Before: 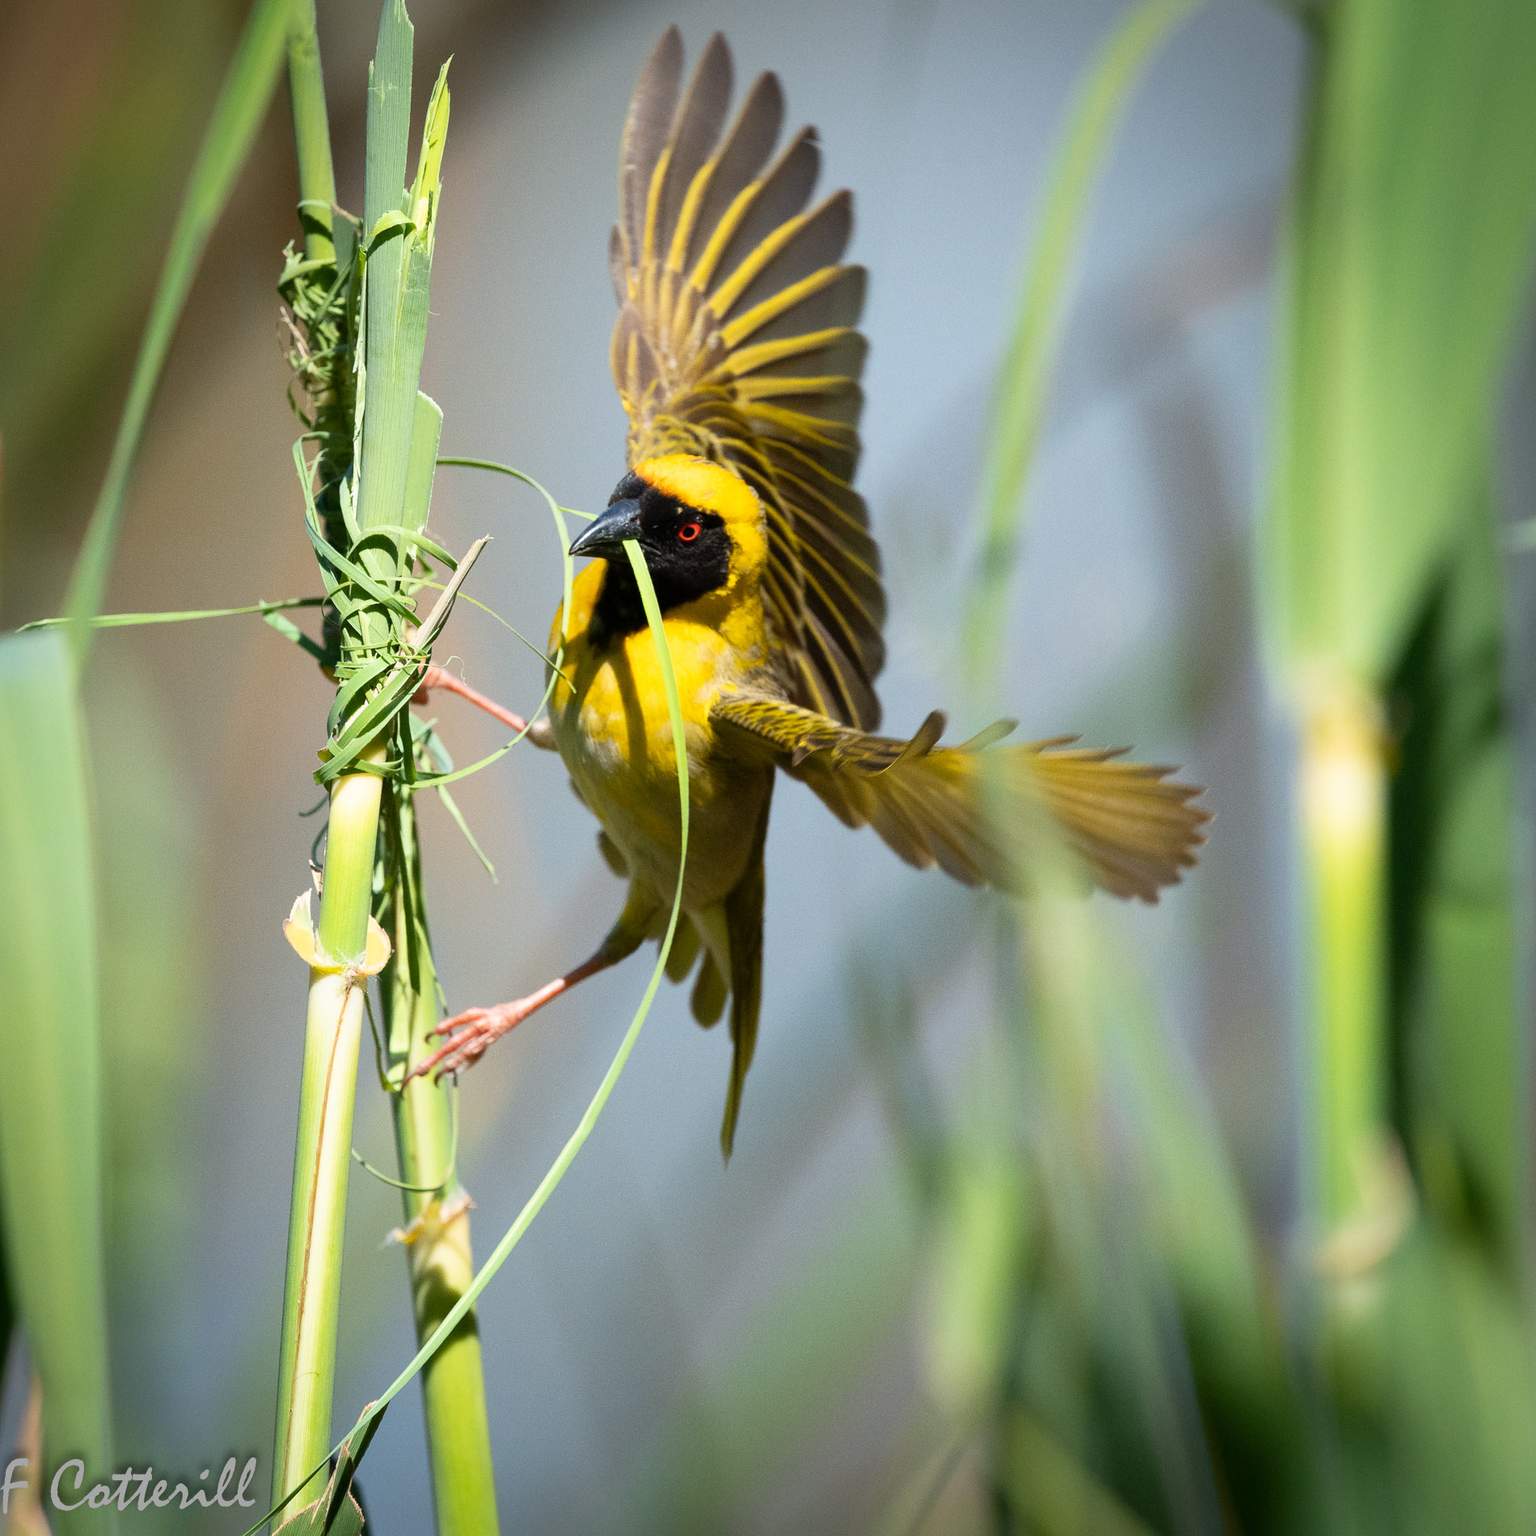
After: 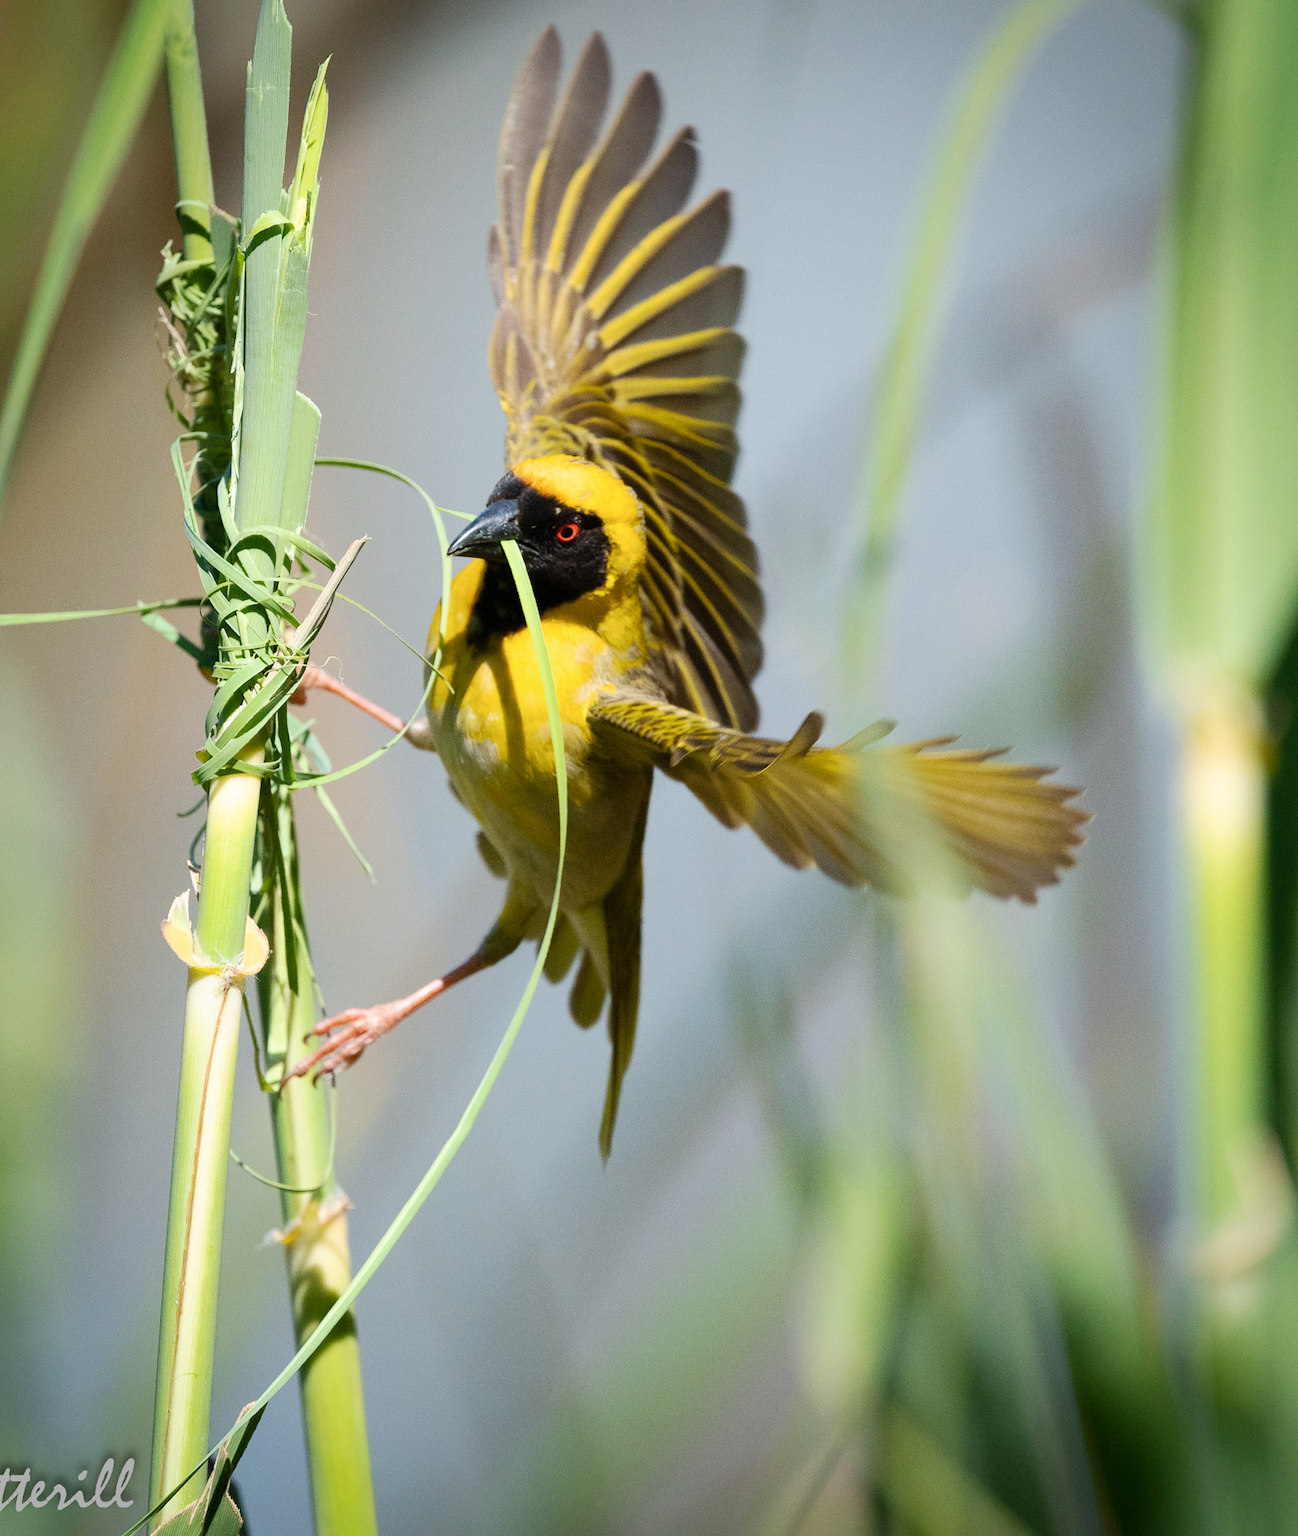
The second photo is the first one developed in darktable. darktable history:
crop: left 7.96%, right 7.528%
base curve: curves: ch0 [(0, 0) (0.262, 0.32) (0.722, 0.705) (1, 1)], preserve colors none
